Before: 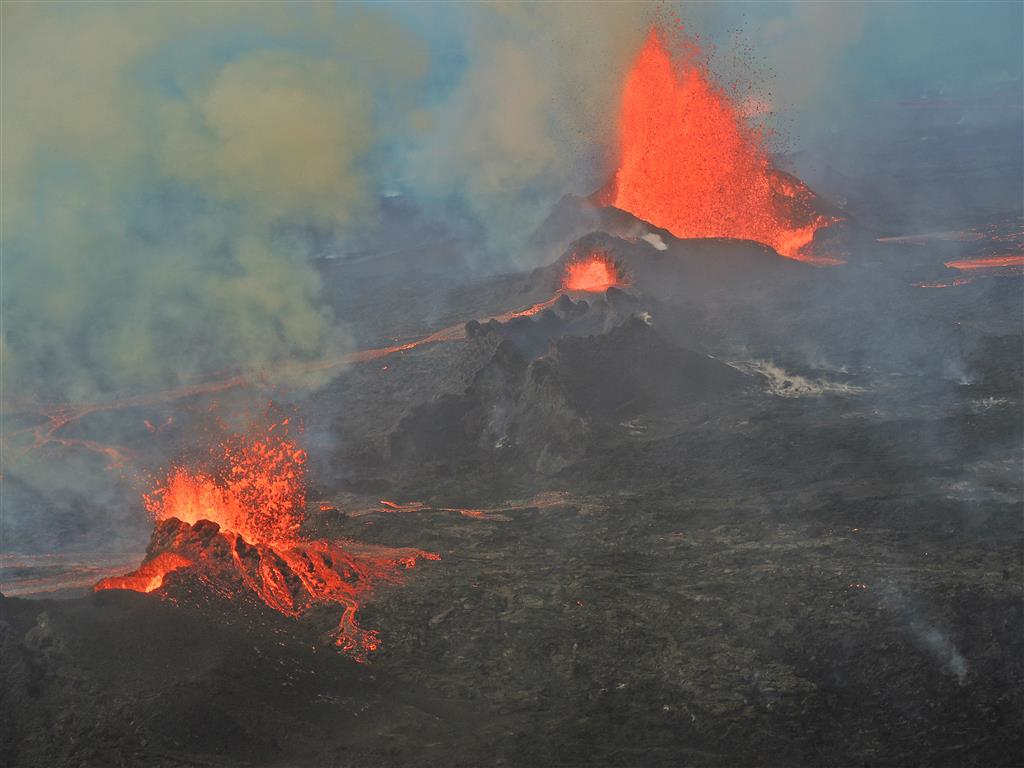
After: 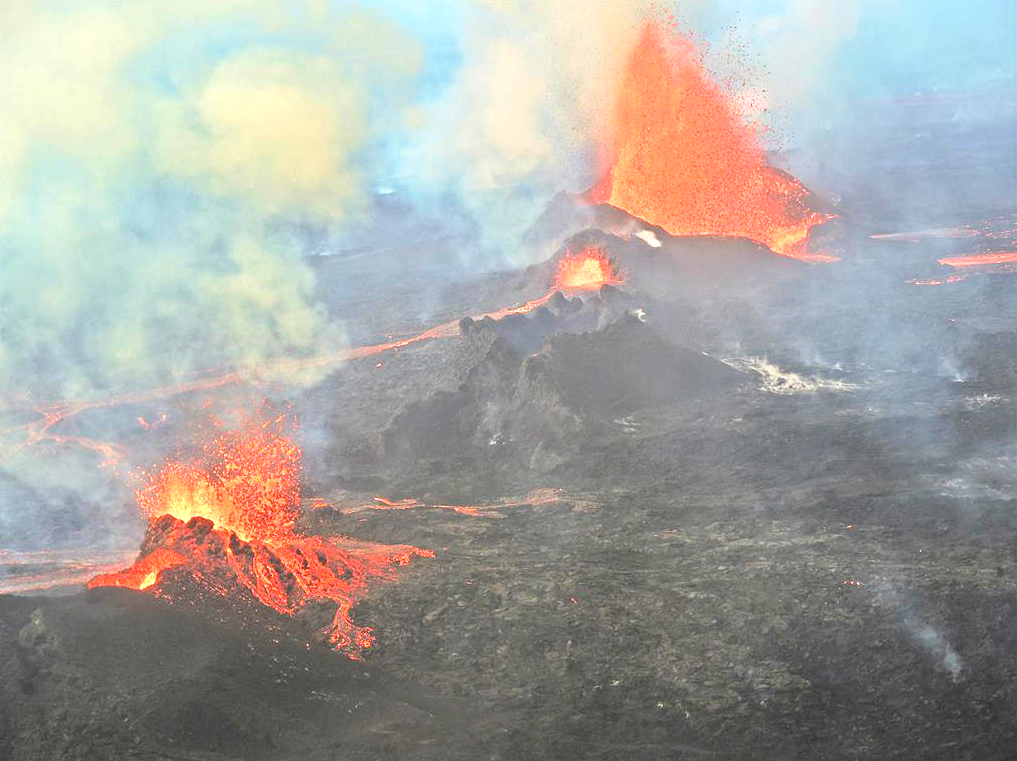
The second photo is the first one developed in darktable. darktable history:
crop and rotate: left 0.591%, top 0.405%, bottom 0.396%
exposure: black level correction 0, exposure 1.622 EV, compensate exposure bias true, compensate highlight preservation false
shadows and highlights: radius 334.62, shadows 63.28, highlights 4.18, compress 88.05%, soften with gaussian
